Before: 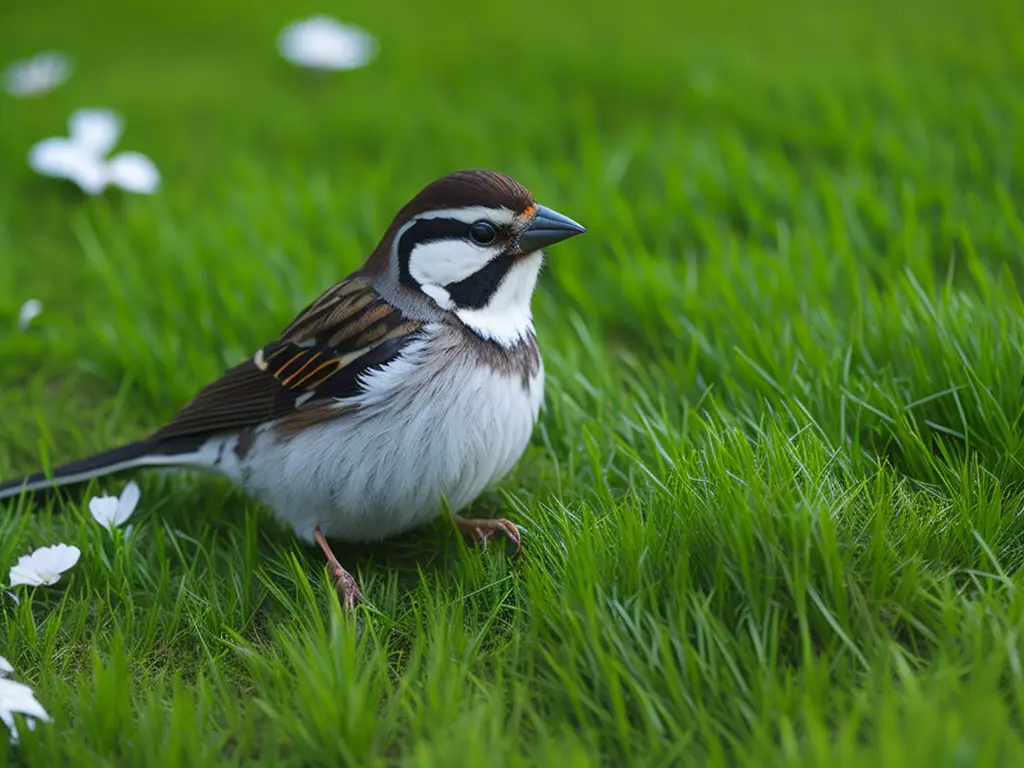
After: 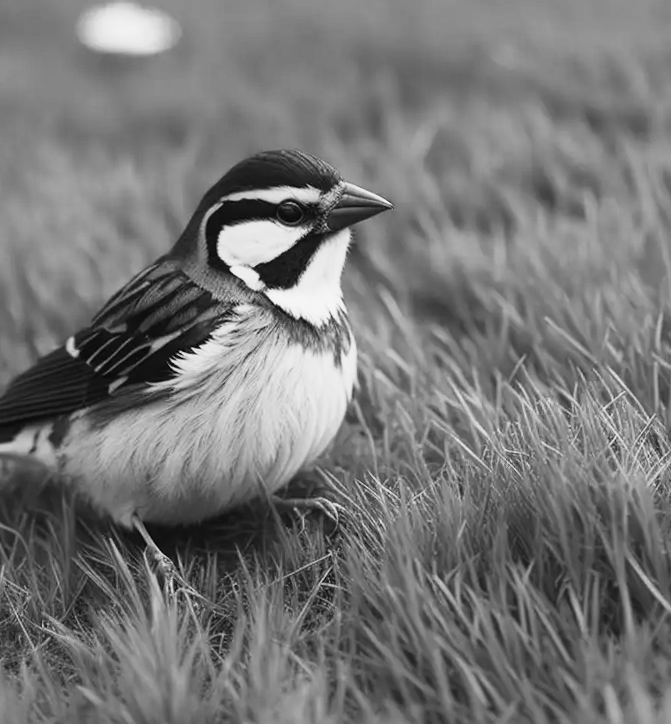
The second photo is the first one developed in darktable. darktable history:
crop and rotate: left 17.732%, right 15.423%
rotate and perspective: rotation -2°, crop left 0.022, crop right 0.978, crop top 0.049, crop bottom 0.951
tone equalizer: -8 EV -0.417 EV, -7 EV -0.389 EV, -6 EV -0.333 EV, -5 EV -0.222 EV, -3 EV 0.222 EV, -2 EV 0.333 EV, -1 EV 0.389 EV, +0 EV 0.417 EV, edges refinement/feathering 500, mask exposure compensation -1.57 EV, preserve details no
base curve: curves: ch0 [(0, 0) (0.088, 0.125) (0.176, 0.251) (0.354, 0.501) (0.613, 0.749) (1, 0.877)], preserve colors none
monochrome: on, module defaults
color balance: lift [1, 0.994, 1.002, 1.006], gamma [0.957, 1.081, 1.016, 0.919], gain [0.97, 0.972, 1.01, 1.028], input saturation 91.06%, output saturation 79.8%
